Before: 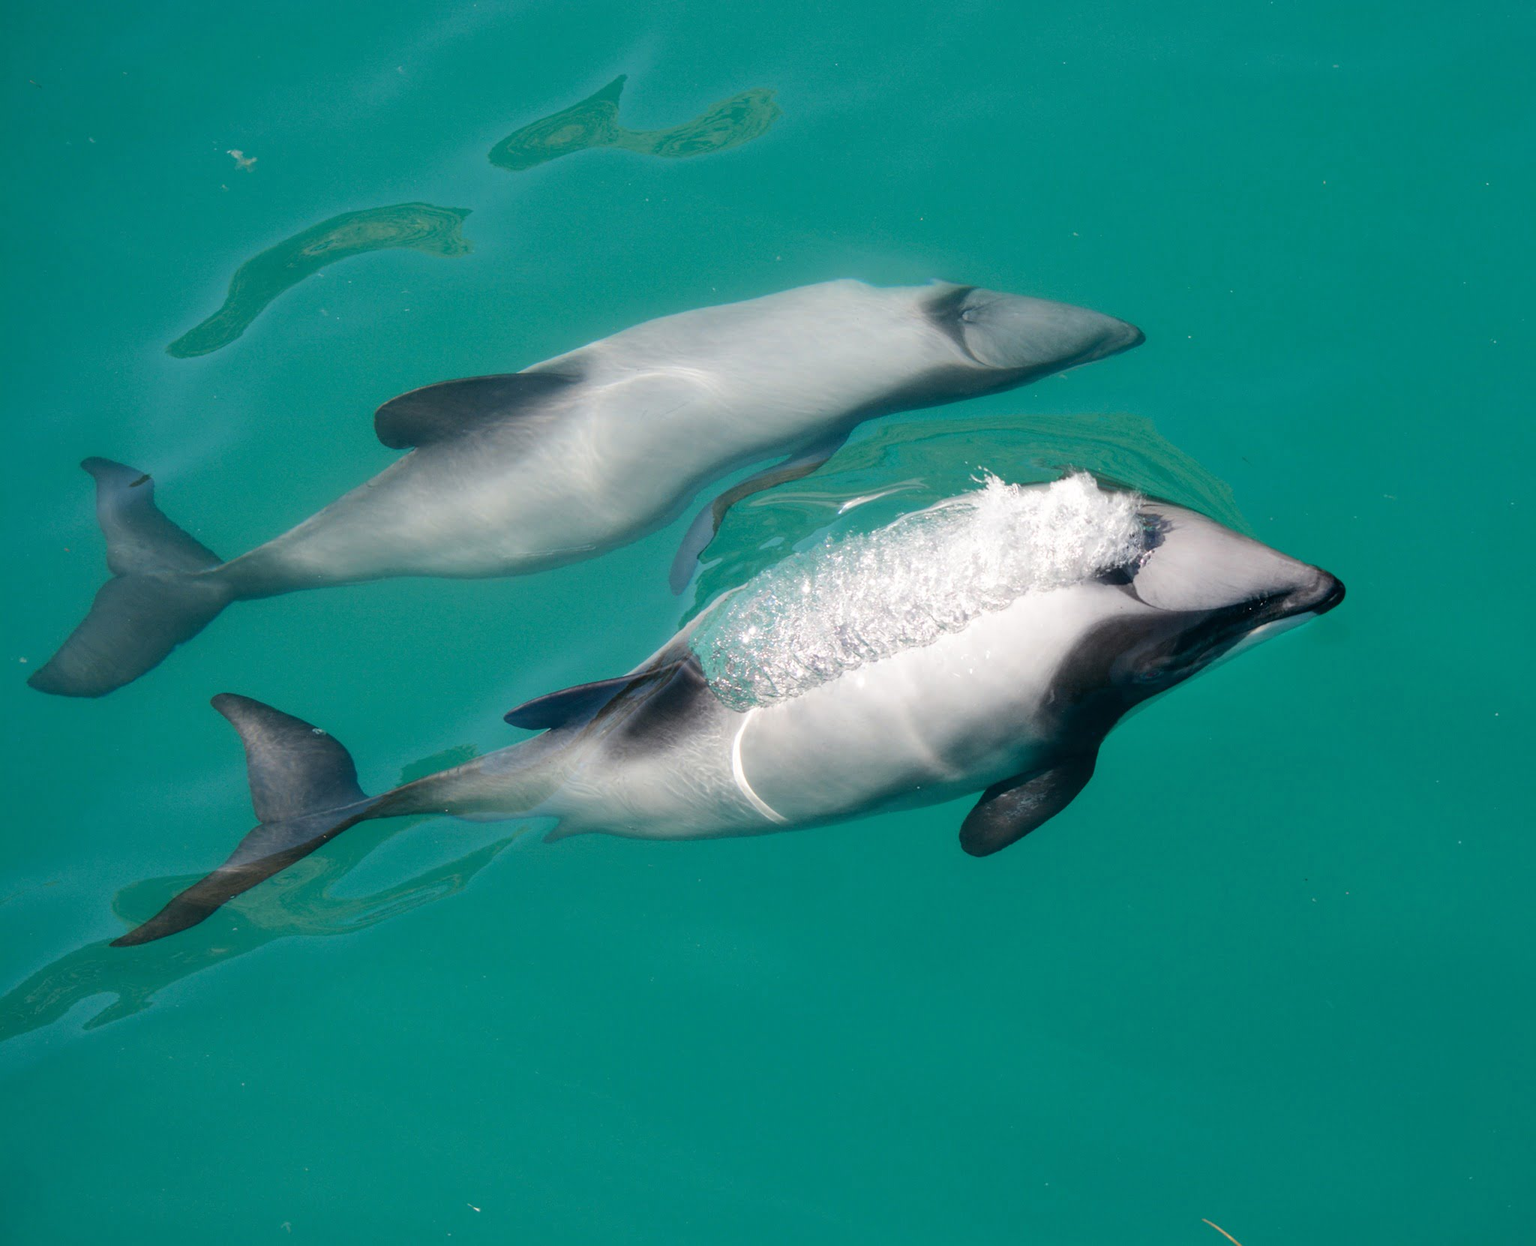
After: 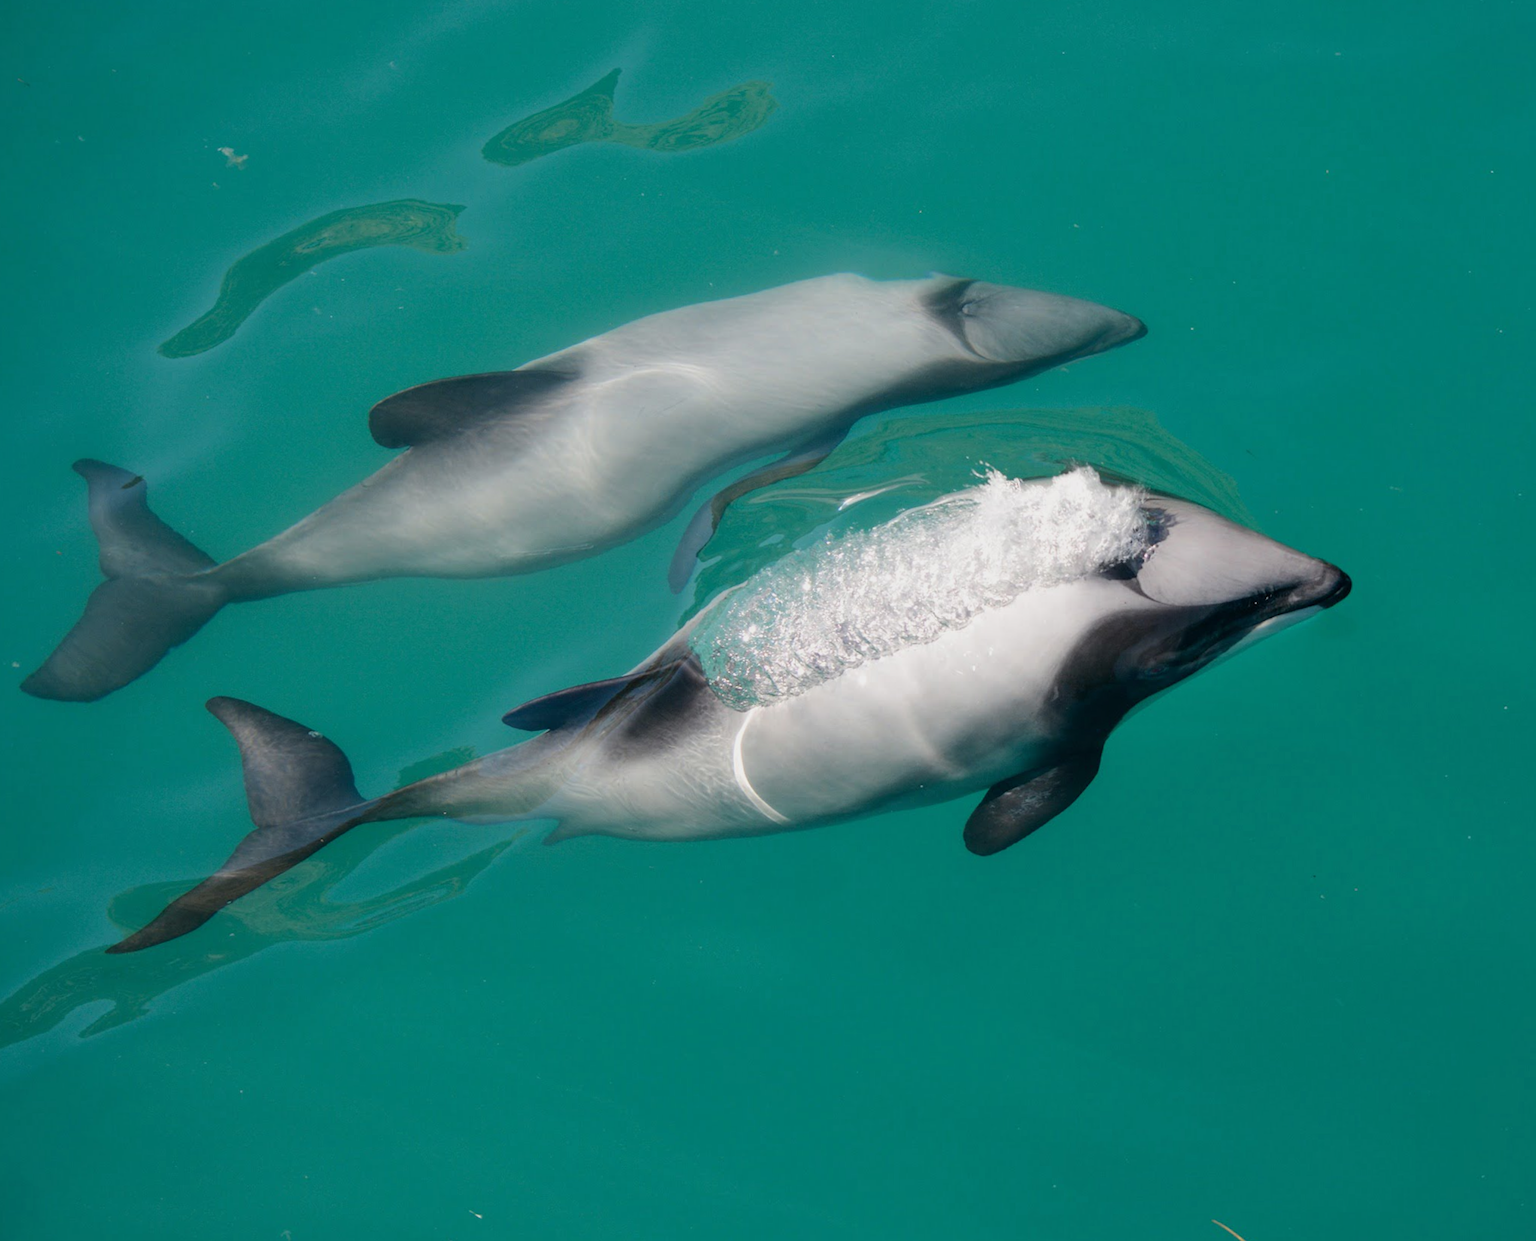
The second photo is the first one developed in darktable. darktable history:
rotate and perspective: rotation -0.45°, automatic cropping original format, crop left 0.008, crop right 0.992, crop top 0.012, crop bottom 0.988
exposure: exposure -0.242 EV, compensate highlight preservation false
